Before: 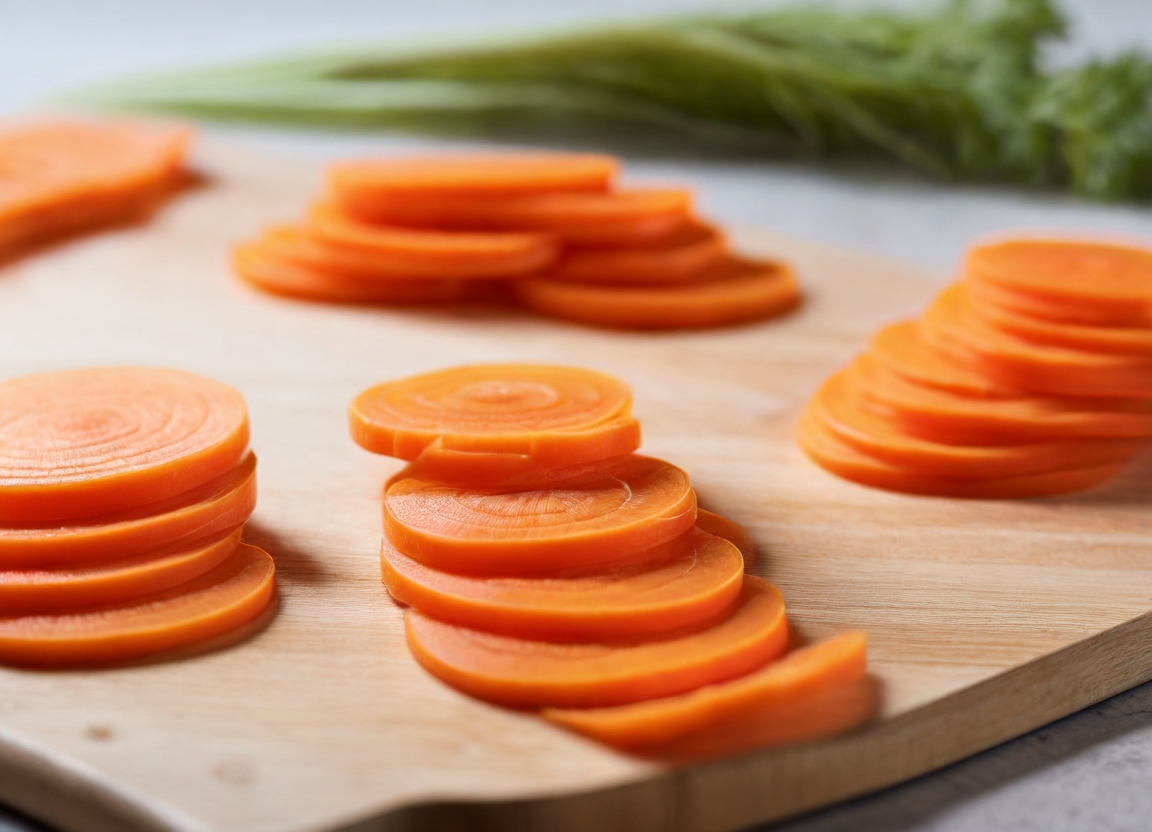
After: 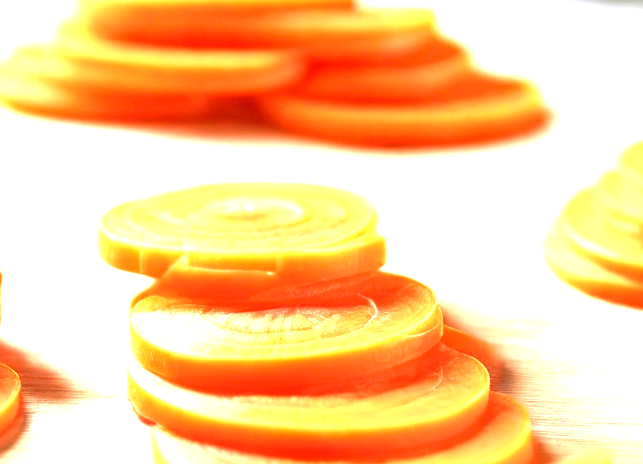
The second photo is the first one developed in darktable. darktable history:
crop and rotate: left 22.13%, top 22.054%, right 22.026%, bottom 22.102%
exposure: exposure 2.003 EV, compensate highlight preservation false
